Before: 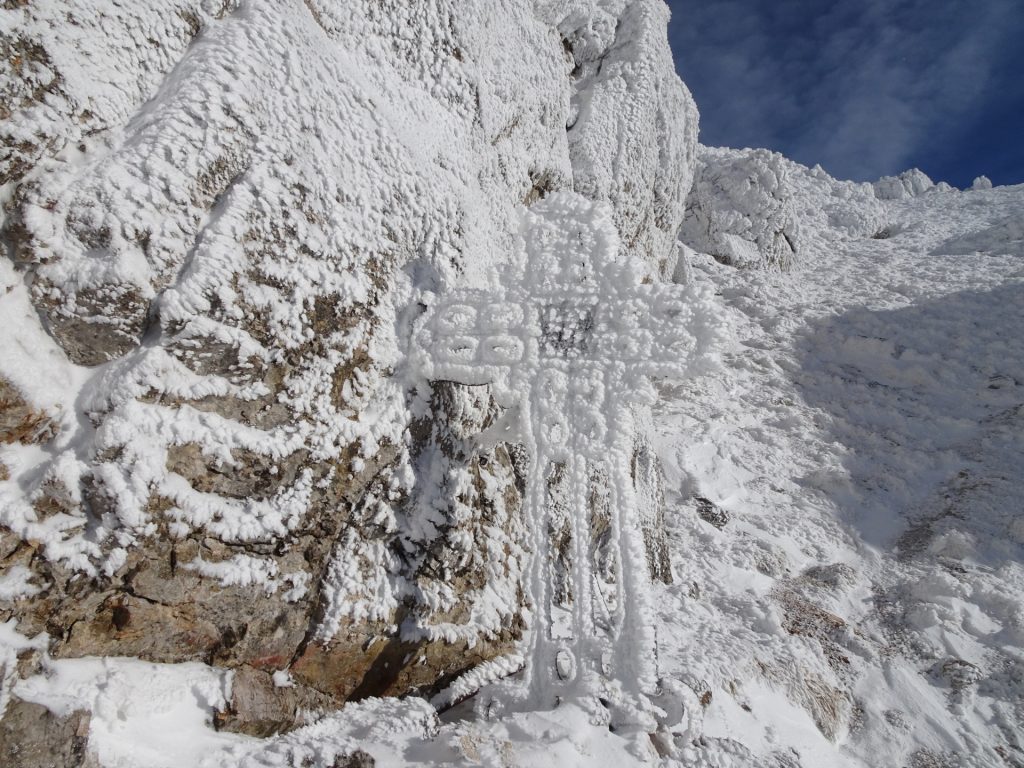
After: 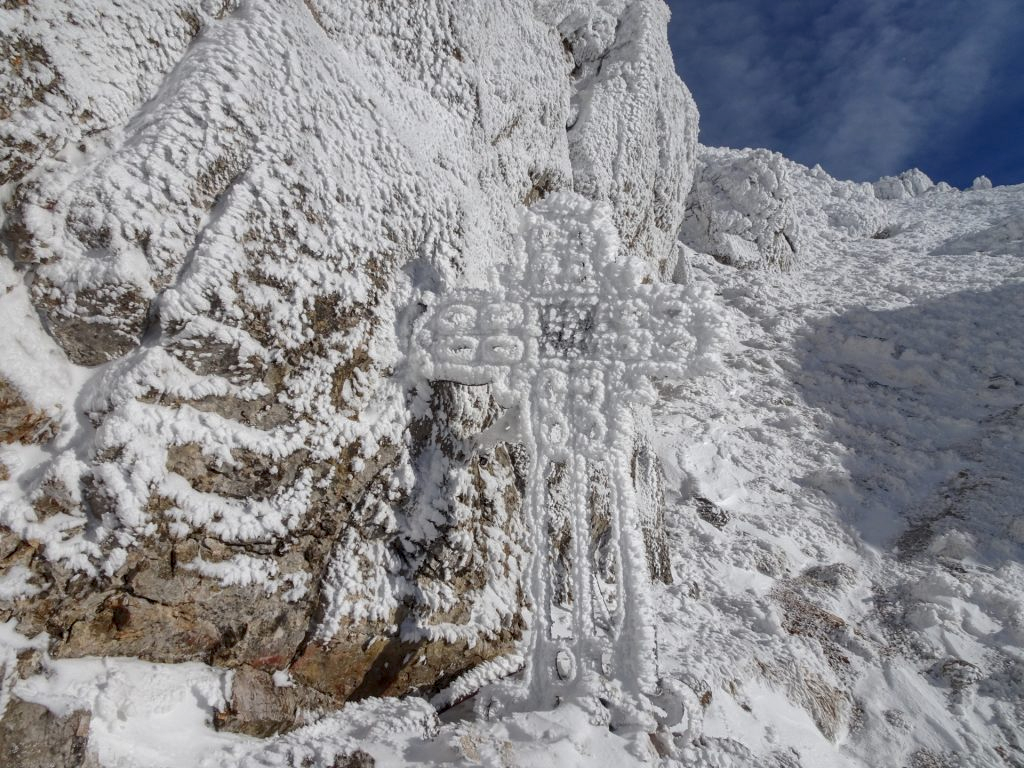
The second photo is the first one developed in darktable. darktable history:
local contrast: detail 130%
shadows and highlights: on, module defaults
